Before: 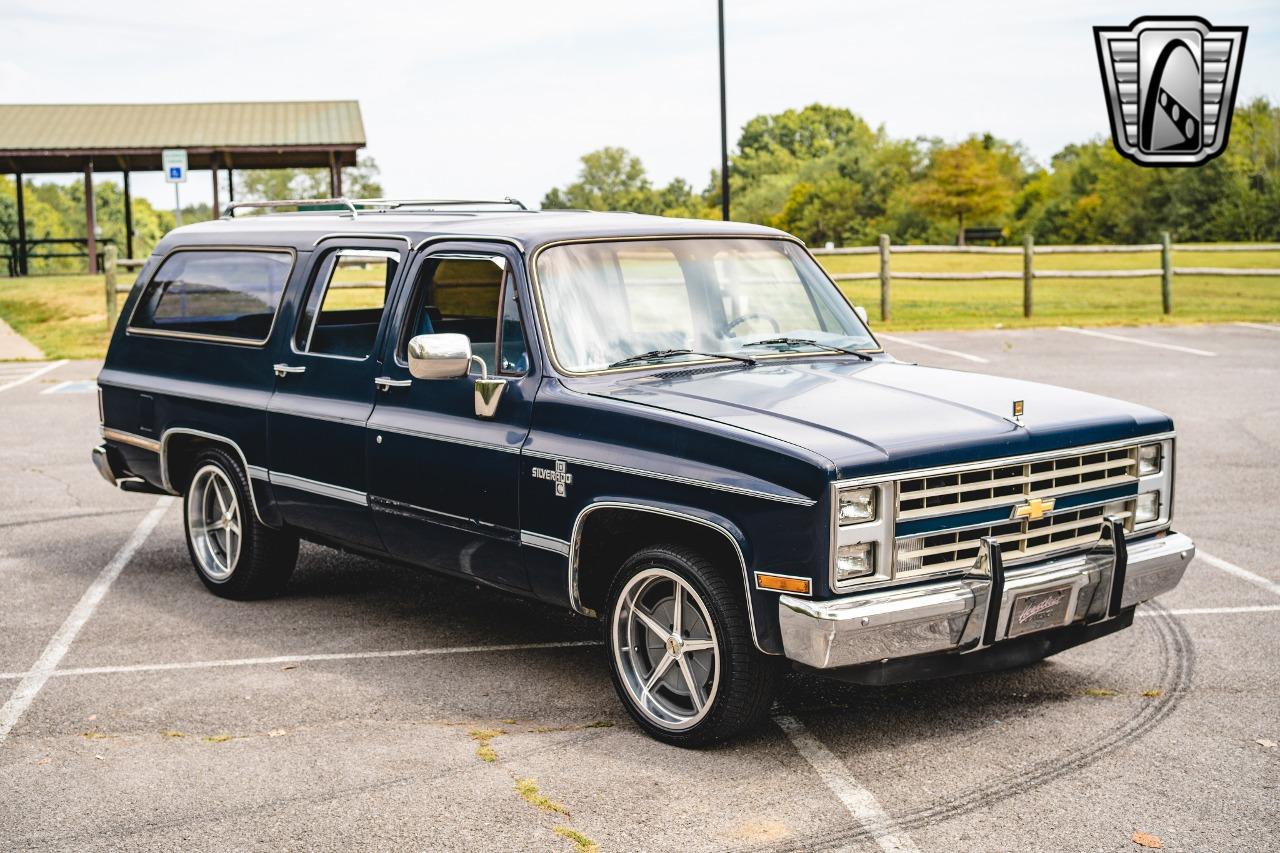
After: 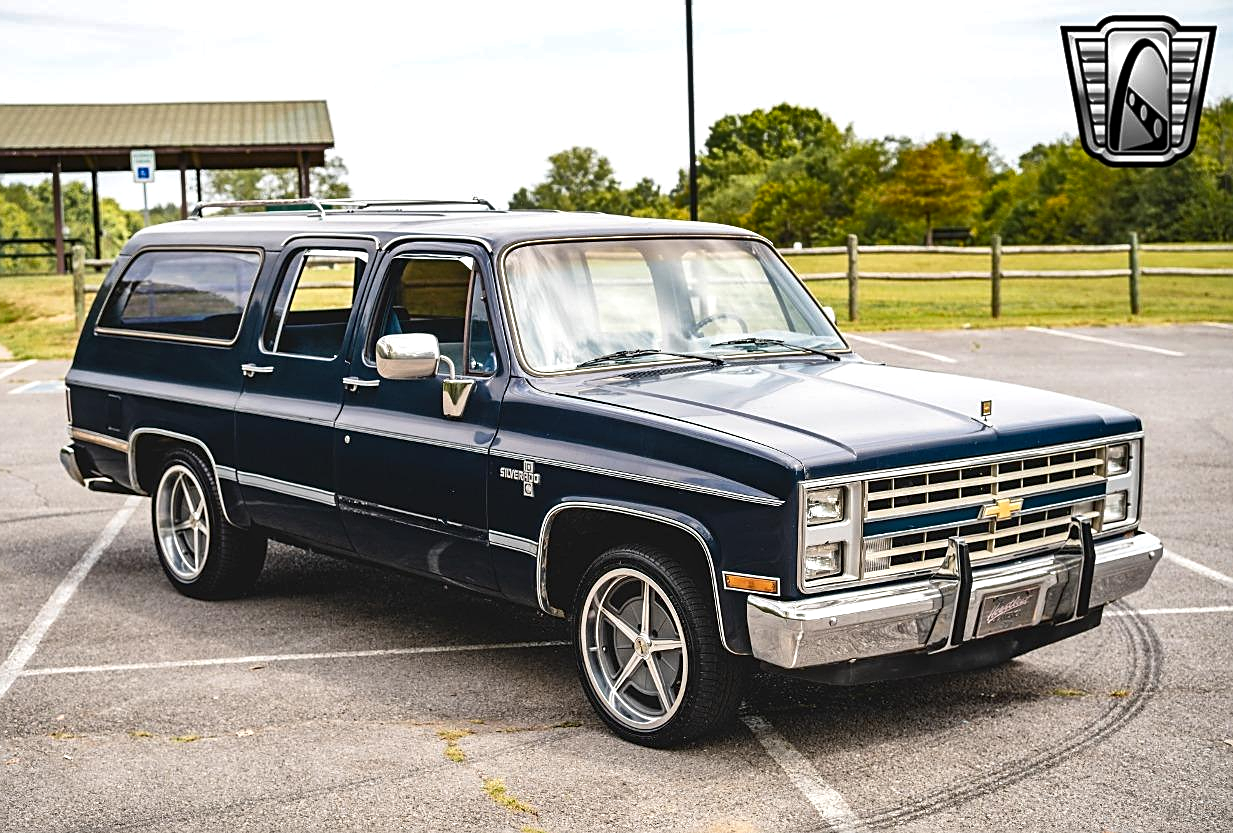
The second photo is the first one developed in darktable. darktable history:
shadows and highlights: radius 171.16, shadows 27, white point adjustment 3.13, highlights -67.95, soften with gaussian
sharpen: on, module defaults
crop and rotate: left 2.536%, right 1.107%, bottom 2.246%
